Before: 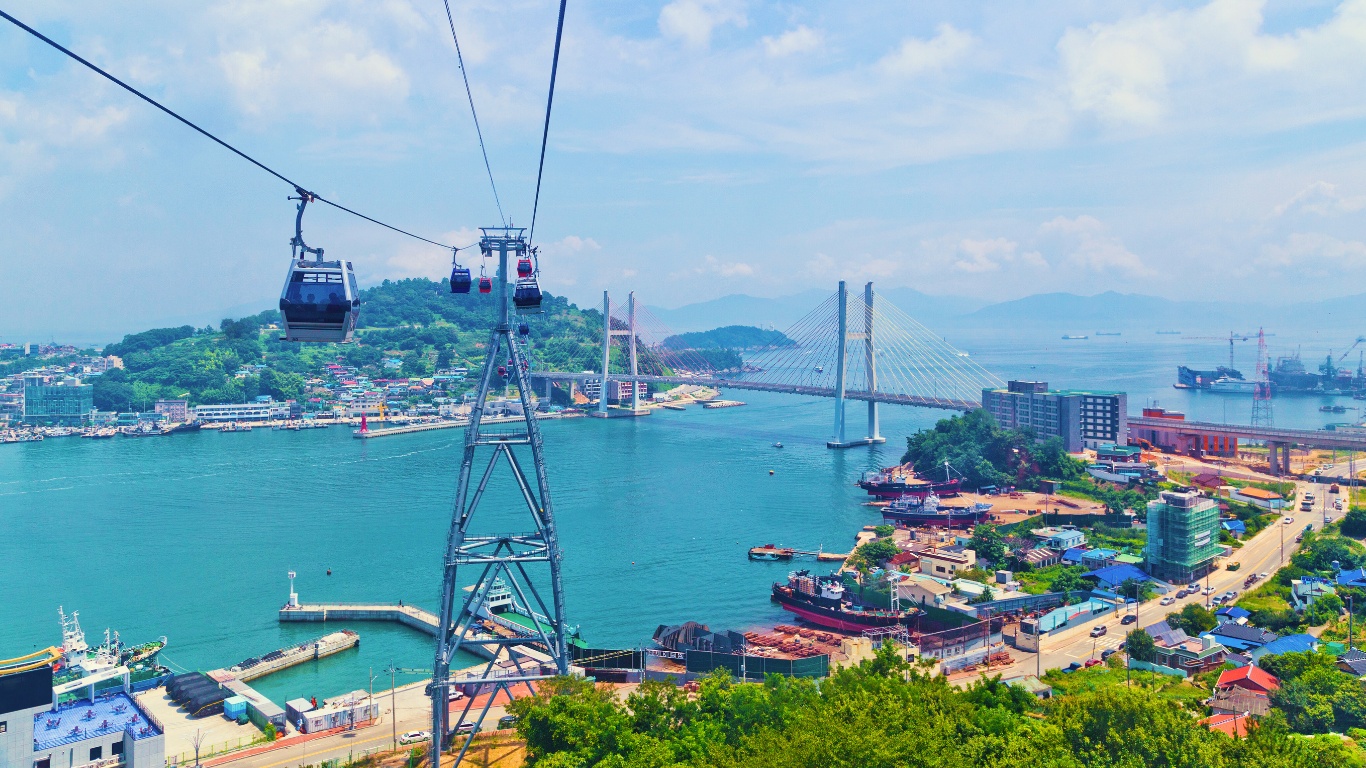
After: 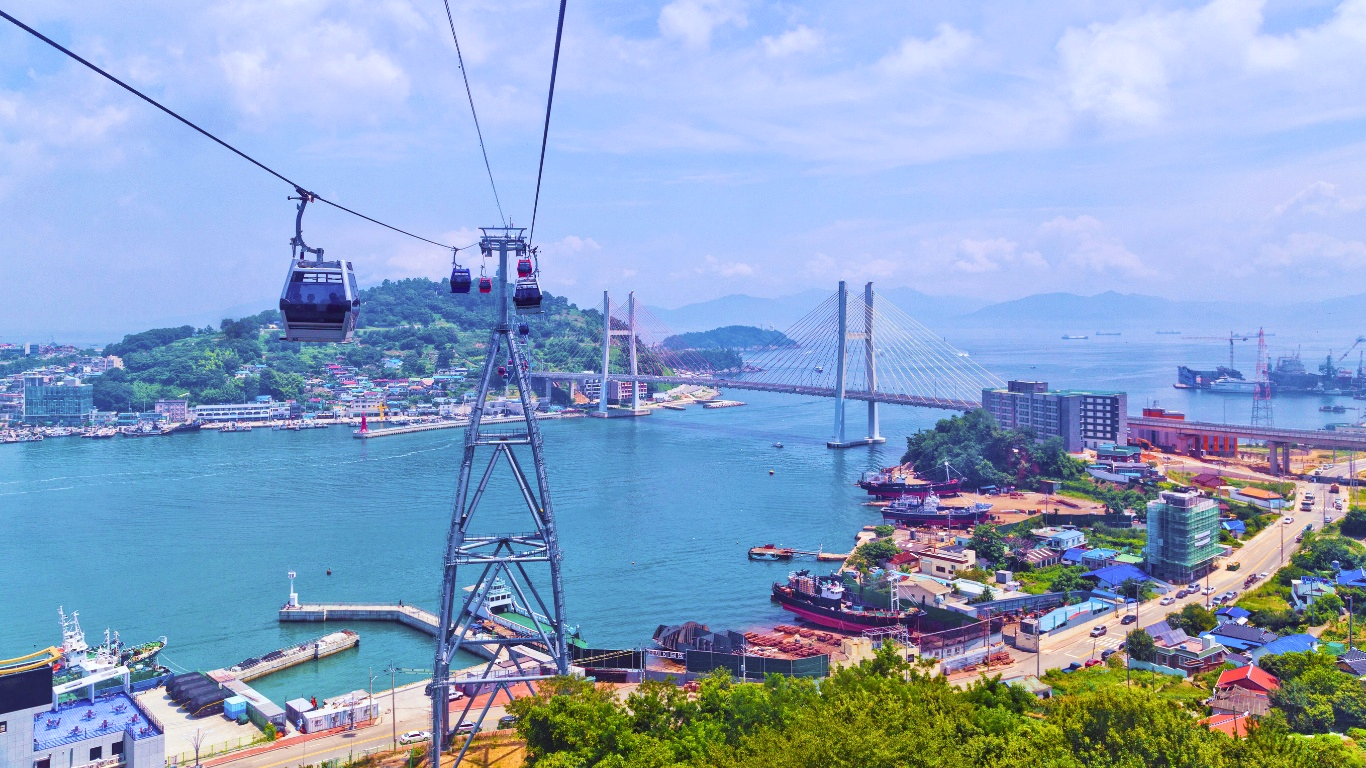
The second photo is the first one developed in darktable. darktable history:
rgb levels: mode RGB, independent channels, levels [[0, 0.474, 1], [0, 0.5, 1], [0, 0.5, 1]]
local contrast: highlights 100%, shadows 100%, detail 131%, midtone range 0.2
white balance: red 0.967, blue 1.119, emerald 0.756
shadows and highlights: shadows 75, highlights -25, soften with gaussian
